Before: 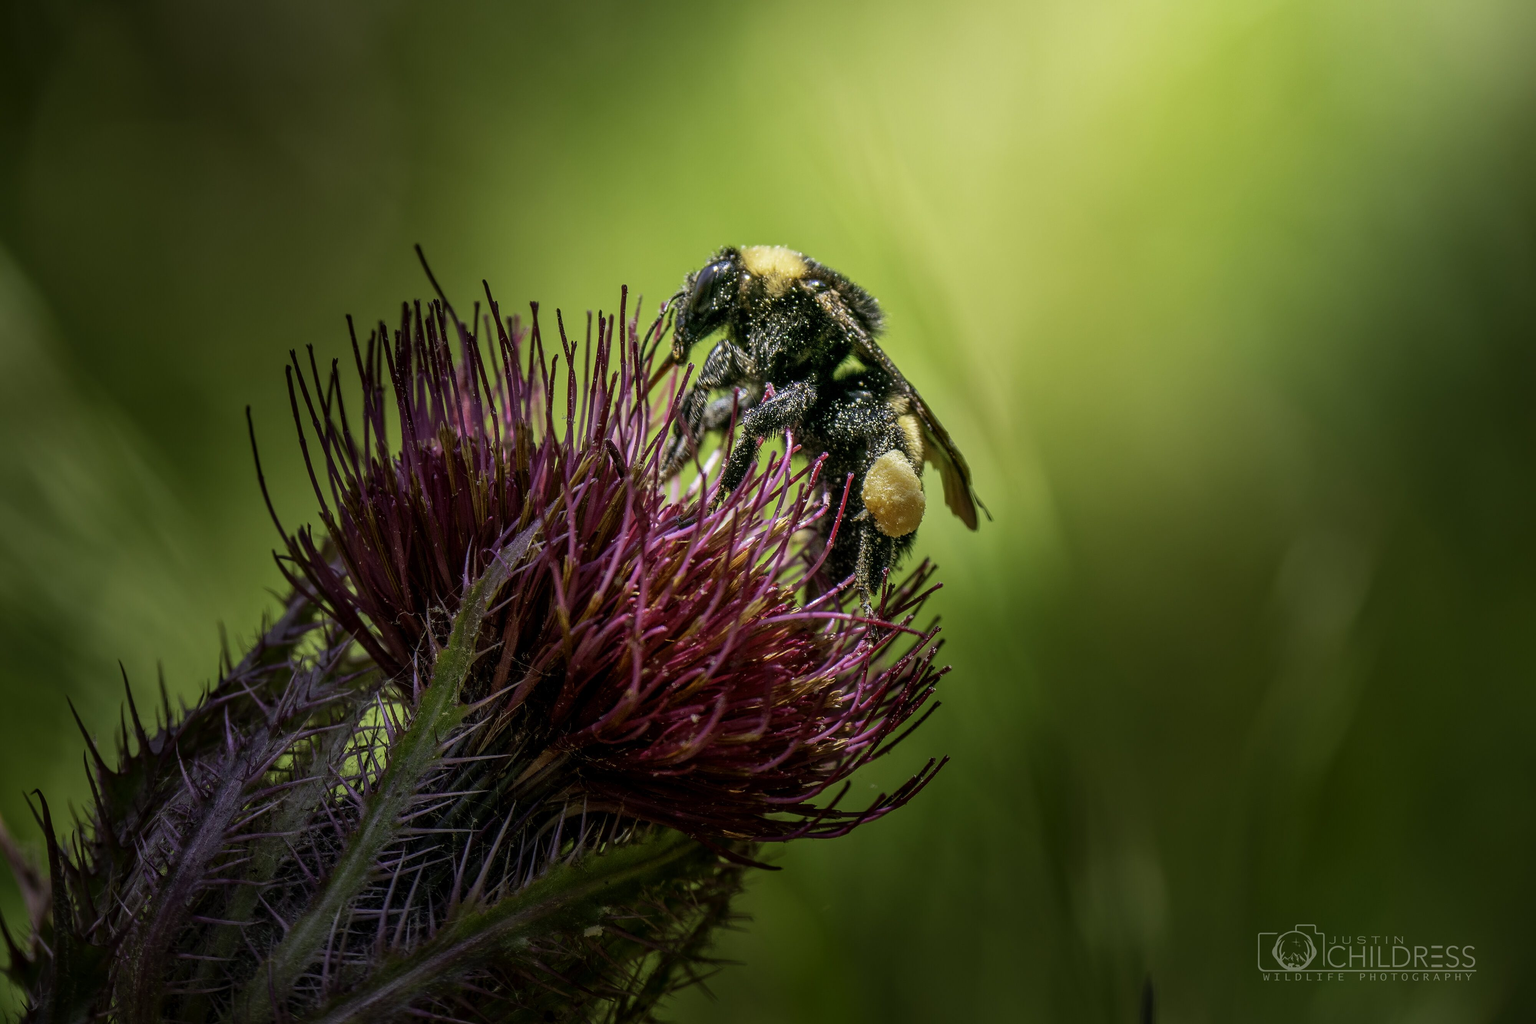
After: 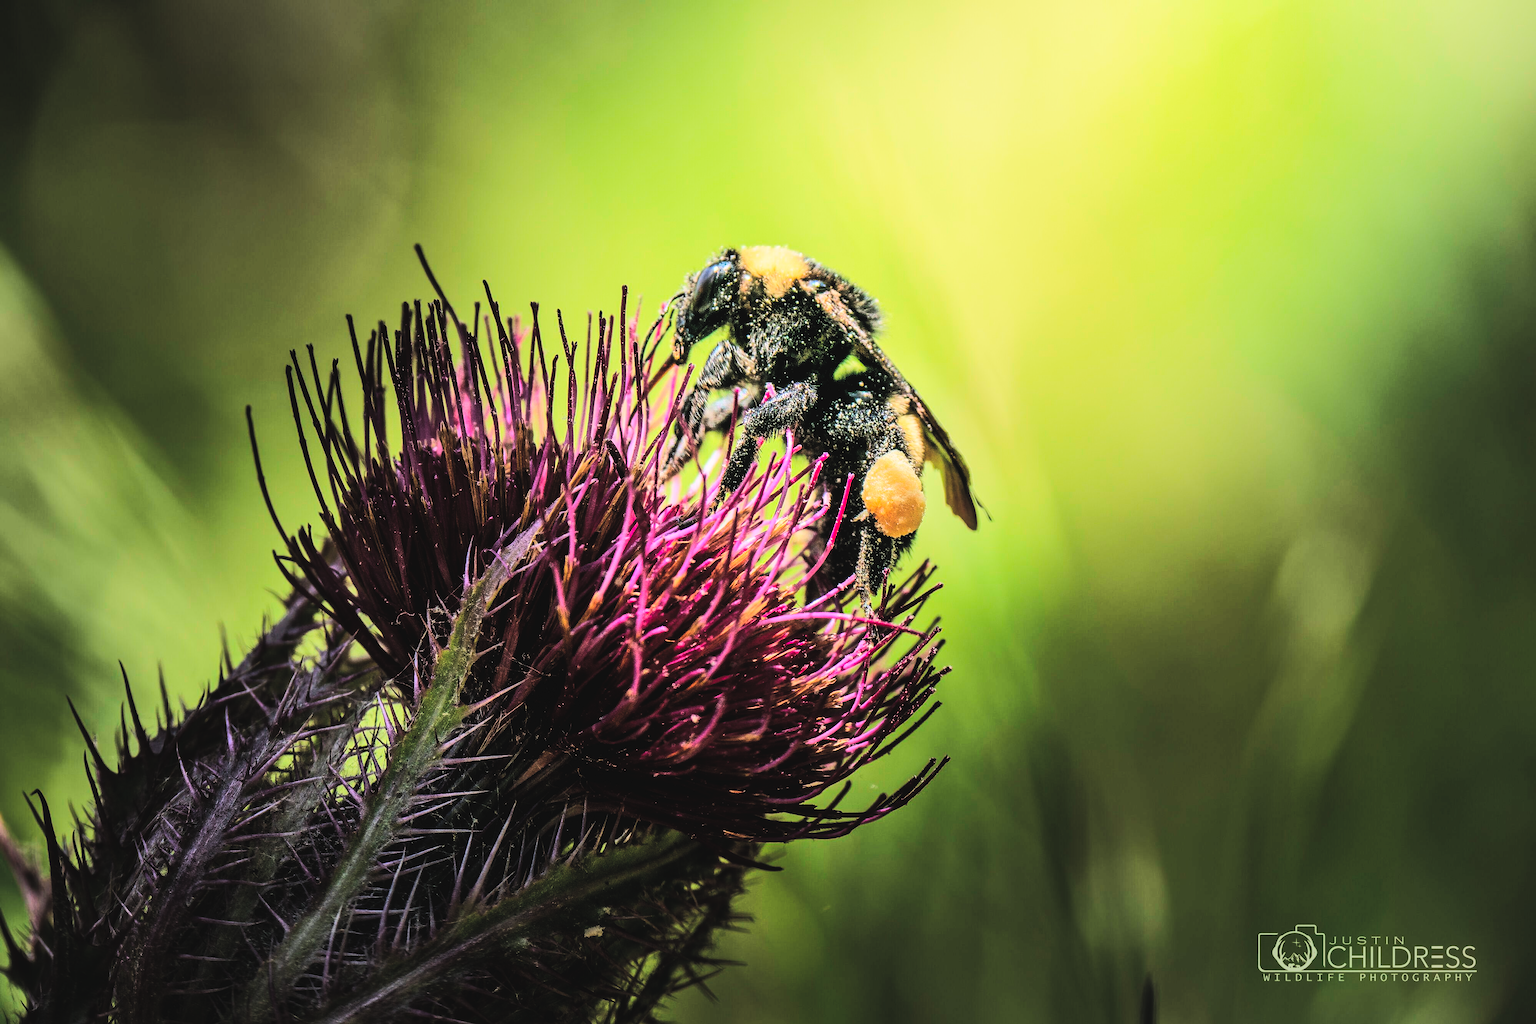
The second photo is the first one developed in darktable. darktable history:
tone curve: curves: ch0 [(0, 0) (0.086, 0.006) (0.148, 0.021) (0.245, 0.105) (0.374, 0.401) (0.444, 0.631) (0.778, 0.915) (1, 1)], color space Lab, linked channels, preserve colors none
exposure: black level correction -0.028, compensate highlight preservation false
